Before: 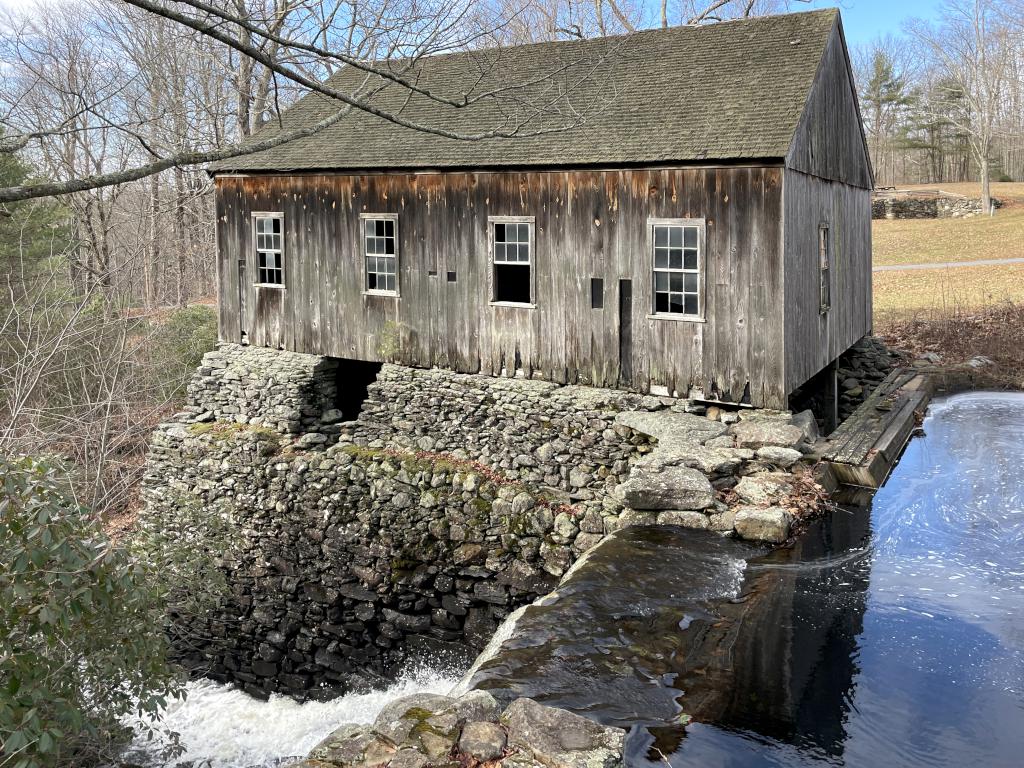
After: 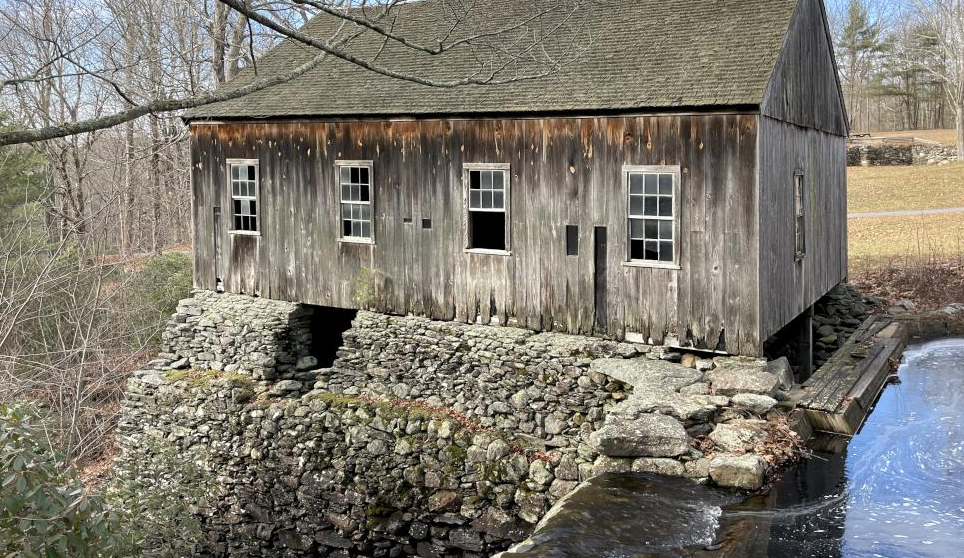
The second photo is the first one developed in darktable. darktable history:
crop: left 2.455%, top 7.023%, right 3.34%, bottom 20.214%
